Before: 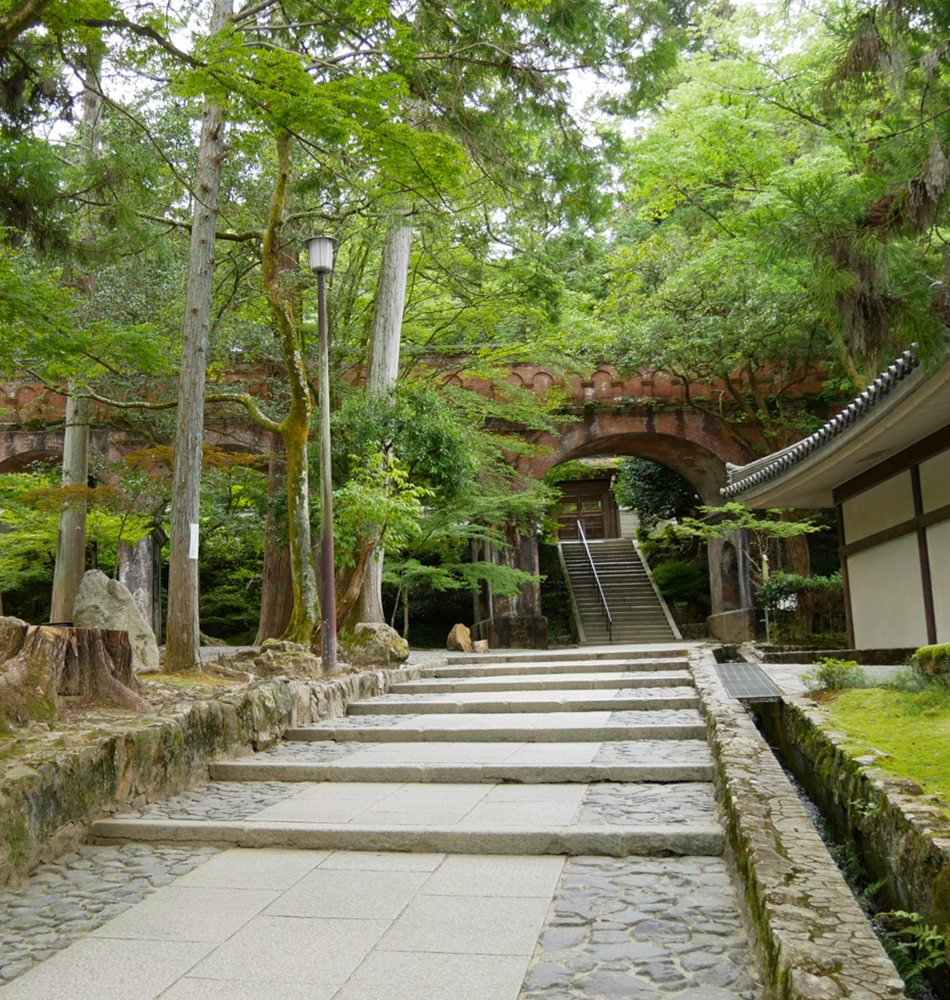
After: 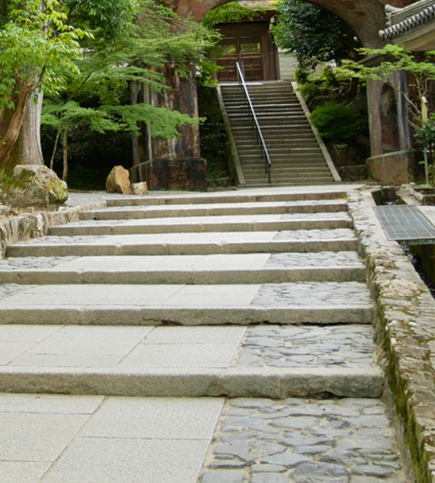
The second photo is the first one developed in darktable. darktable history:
velvia: strength 15%
crop: left 35.976%, top 45.819%, right 18.162%, bottom 5.807%
